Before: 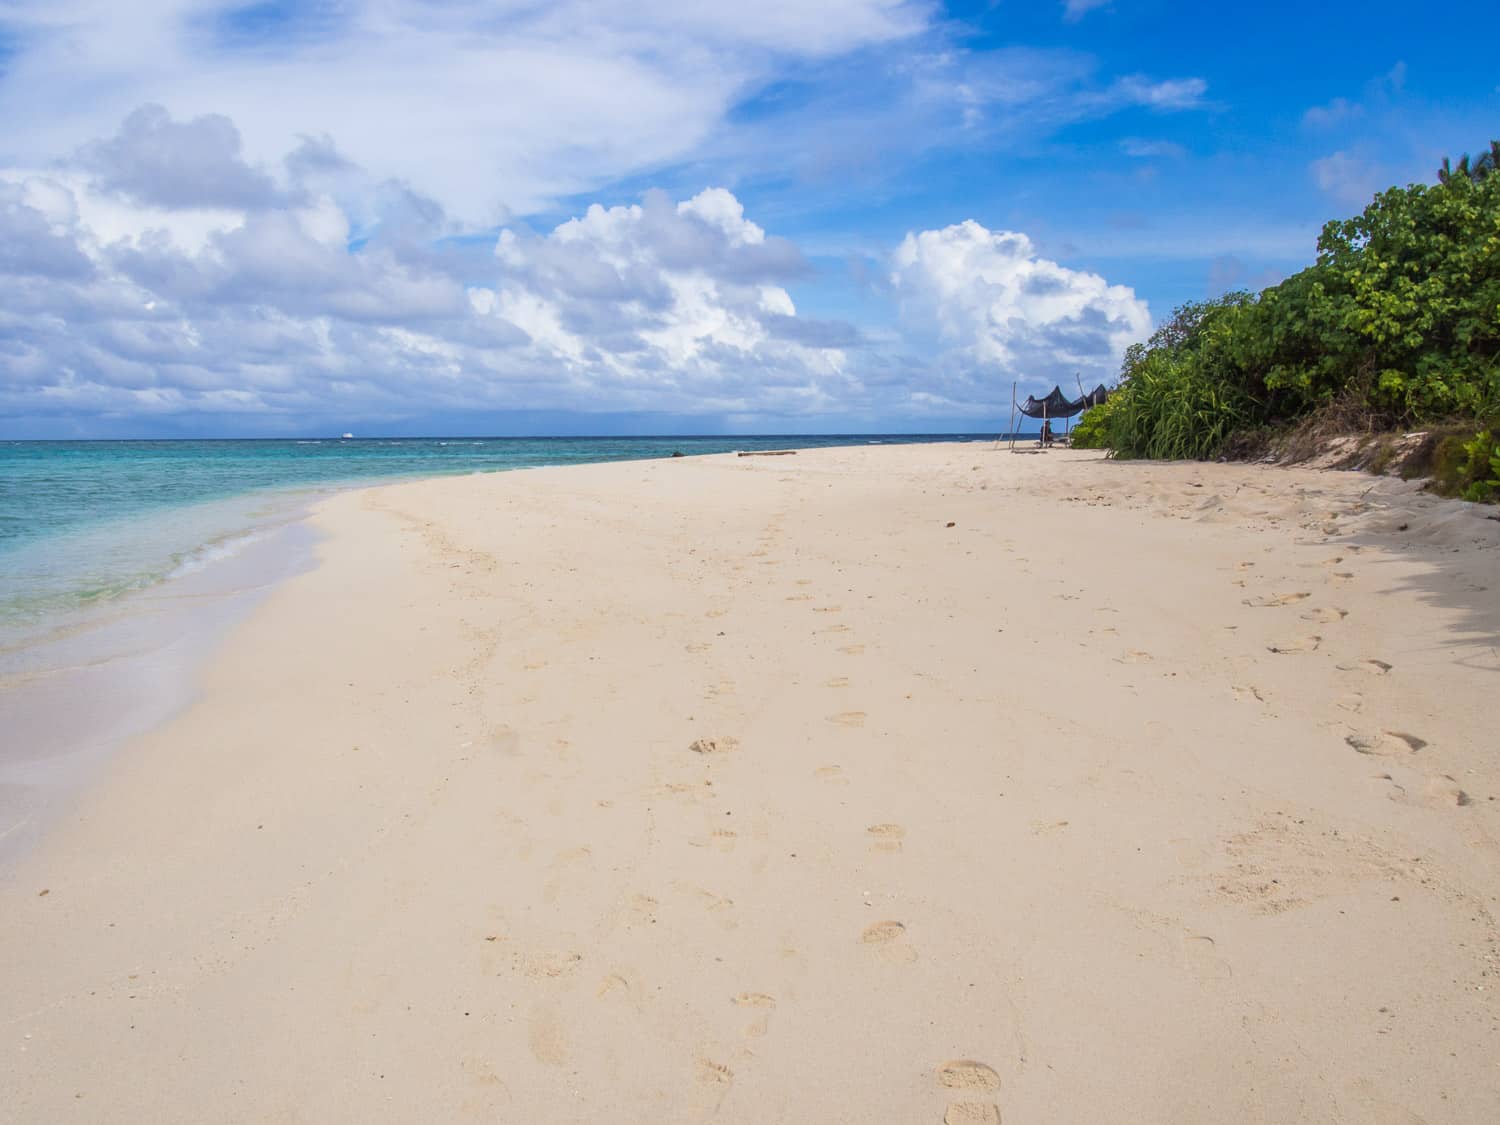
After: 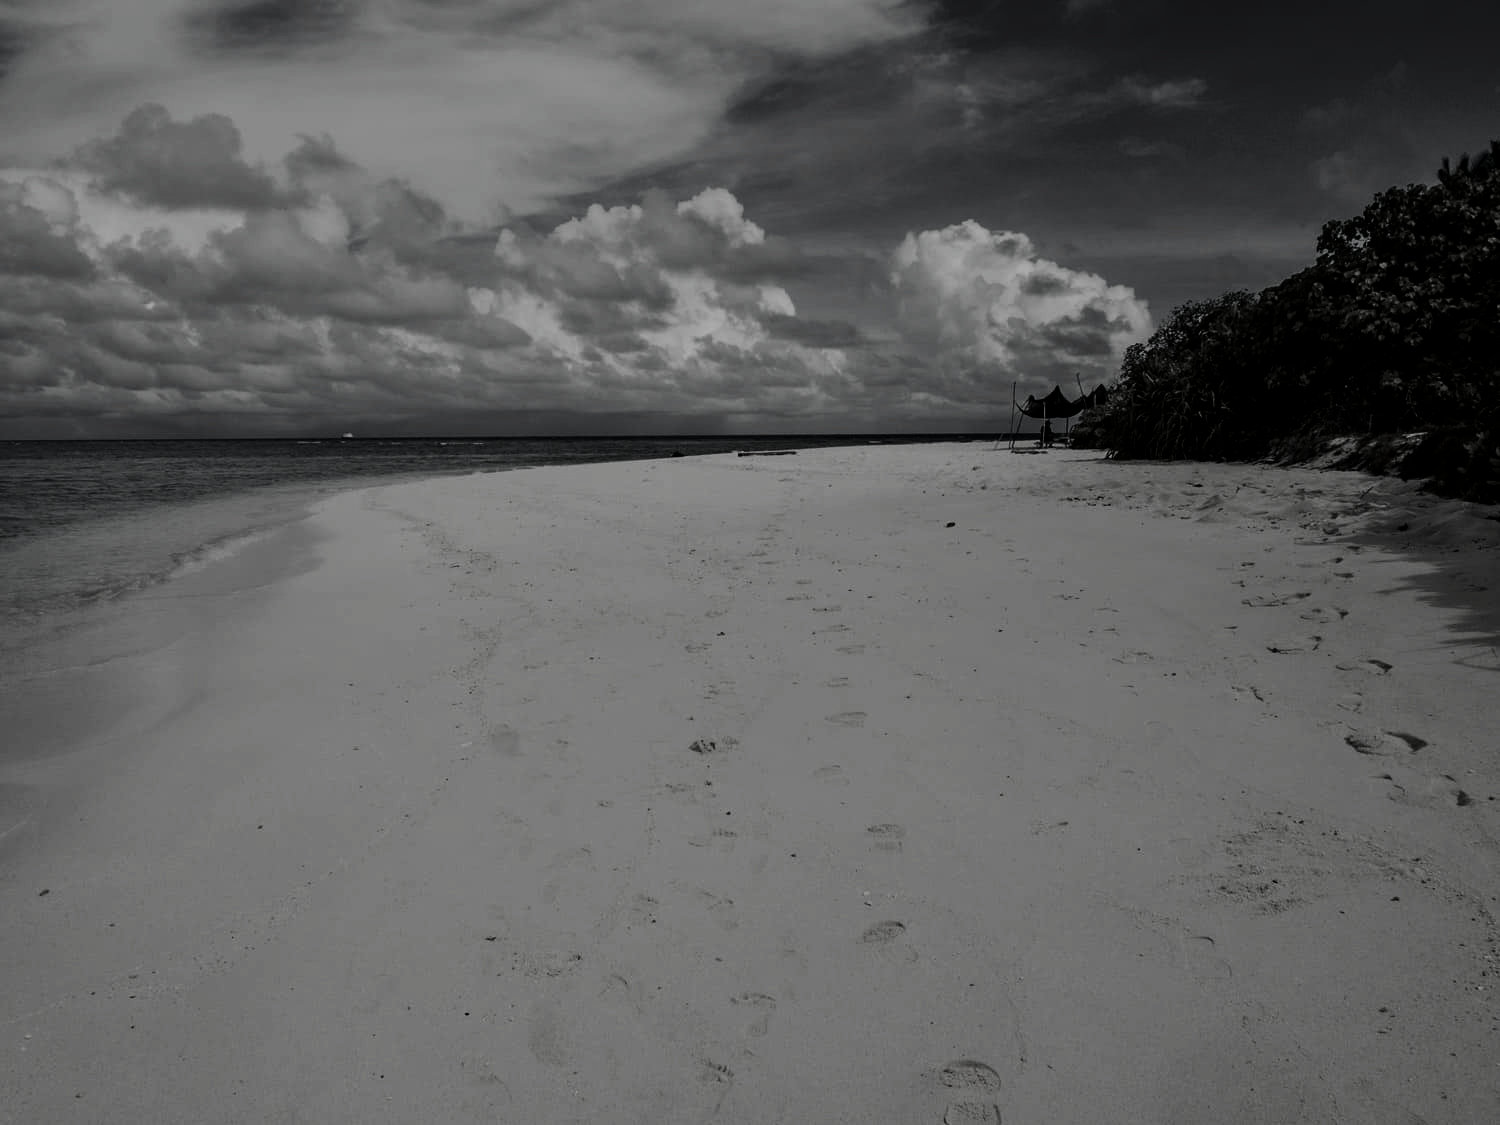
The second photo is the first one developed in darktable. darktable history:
velvia: on, module defaults
contrast brightness saturation: contrast 0.019, brightness -0.986, saturation -0.98
filmic rgb: black relative exposure -5.1 EV, white relative exposure 3.97 EV, hardness 2.87, contrast 1.299, highlights saturation mix -30.48%
